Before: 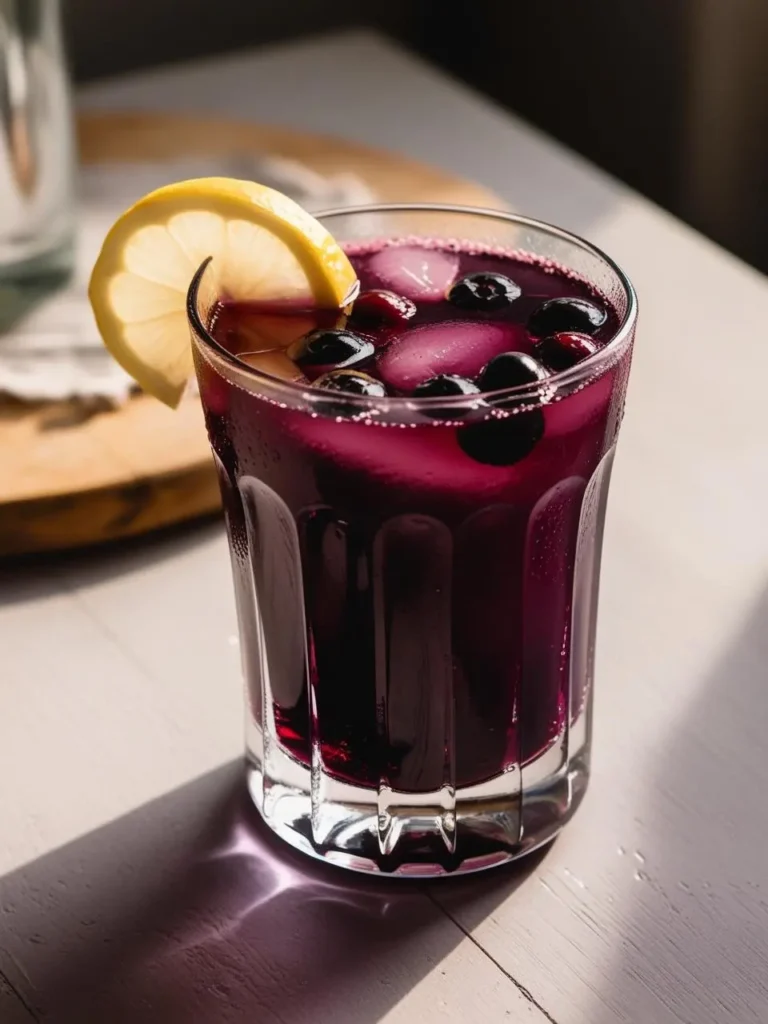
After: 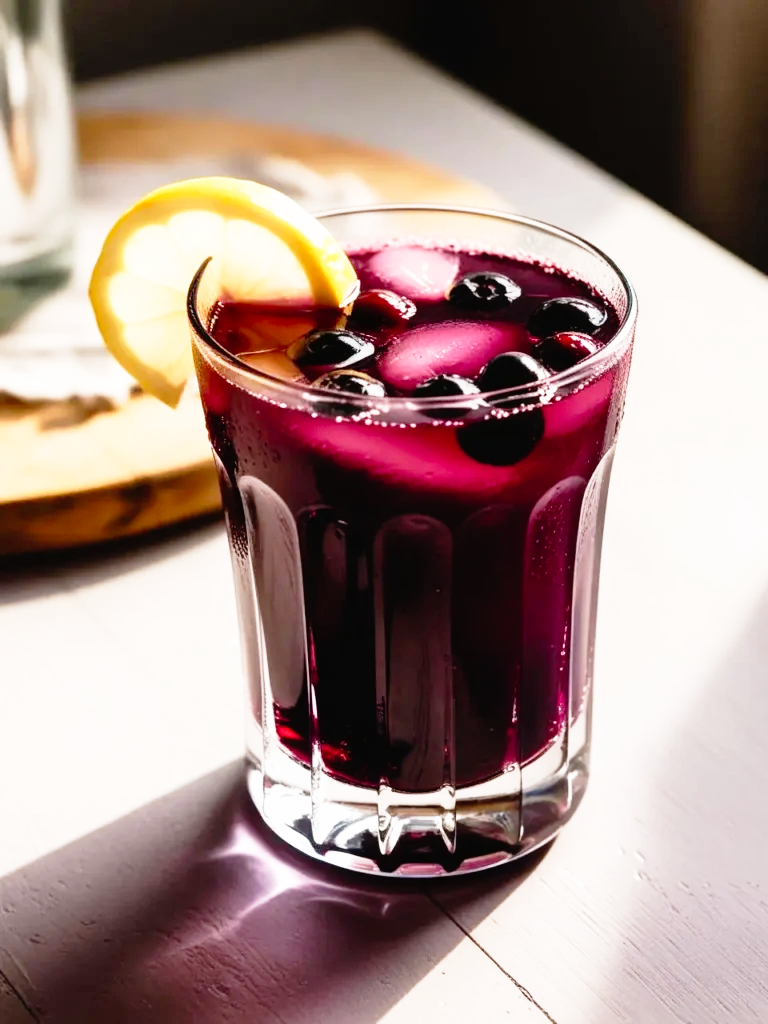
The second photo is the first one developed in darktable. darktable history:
base curve: curves: ch0 [(0, 0) (0.012, 0.01) (0.073, 0.168) (0.31, 0.711) (0.645, 0.957) (1, 1)], preserve colors none
white balance: emerald 1
